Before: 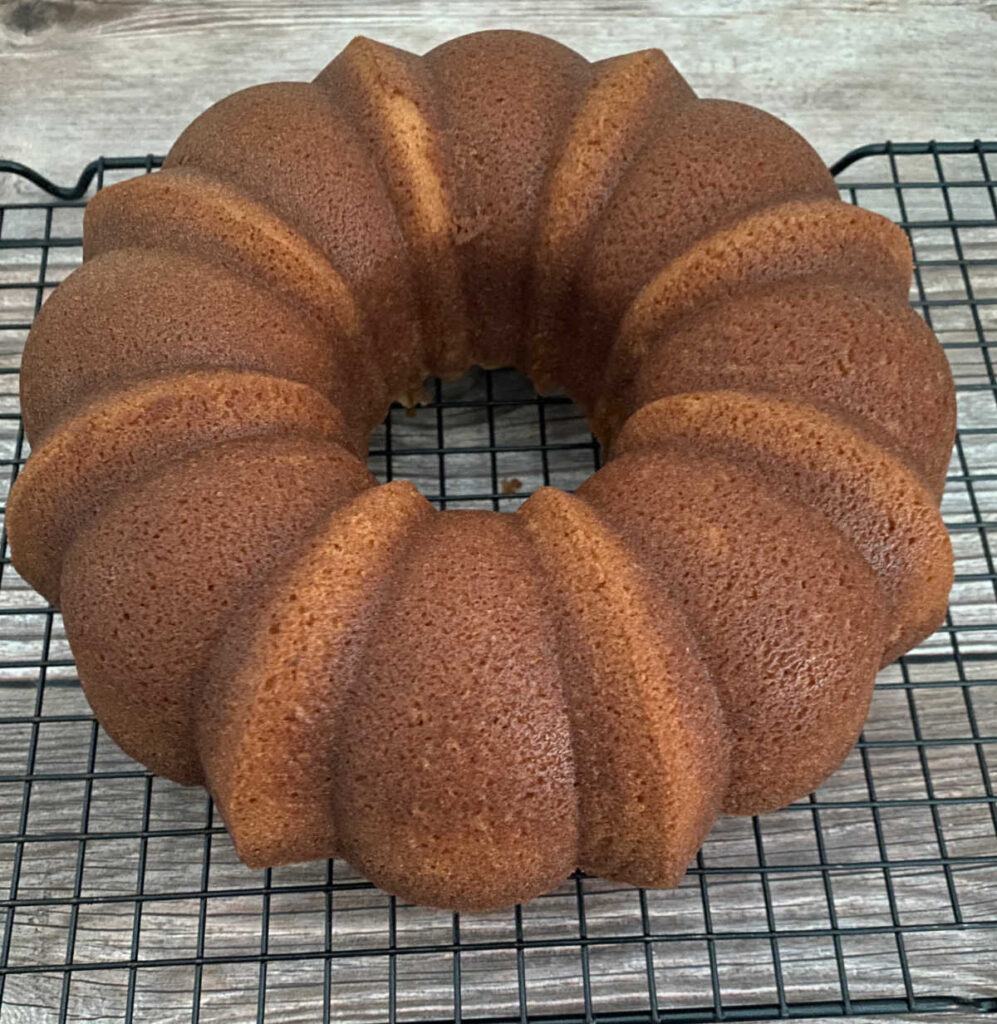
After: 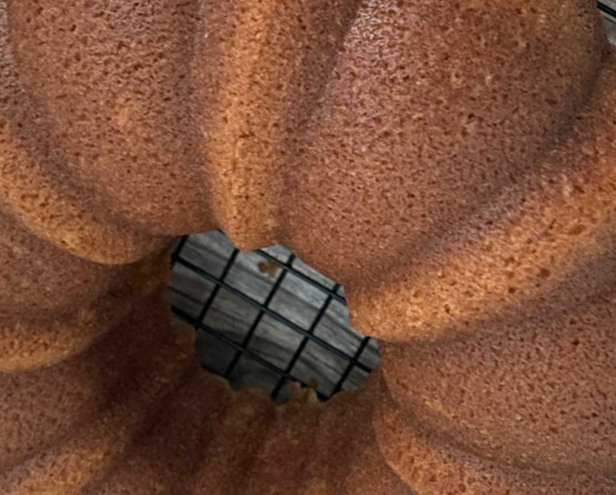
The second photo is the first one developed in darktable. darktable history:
tone equalizer: -7 EV 0.177 EV, -6 EV 0.14 EV, -5 EV 0.108 EV, -4 EV 0.03 EV, -2 EV -0.037 EV, -1 EV -0.024 EV, +0 EV -0.067 EV
crop and rotate: angle 147.67°, left 9.196%, top 15.578%, right 4.584%, bottom 16.908%
